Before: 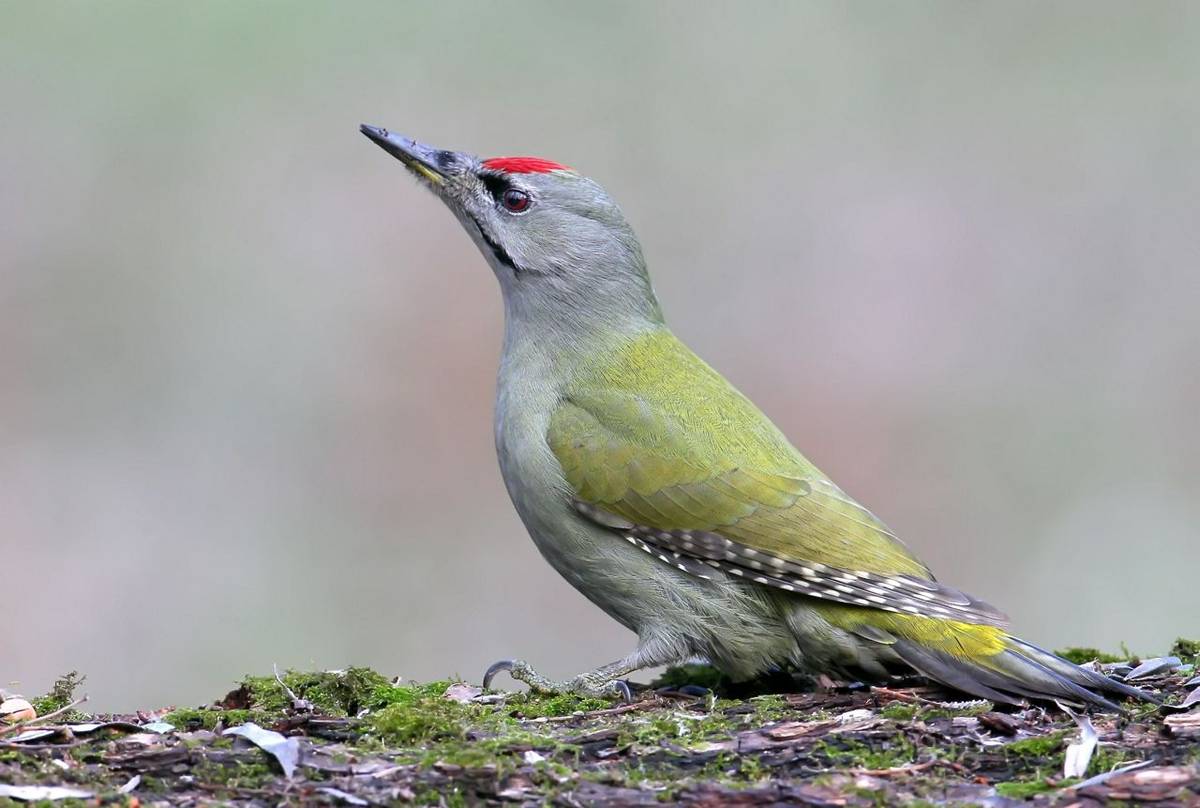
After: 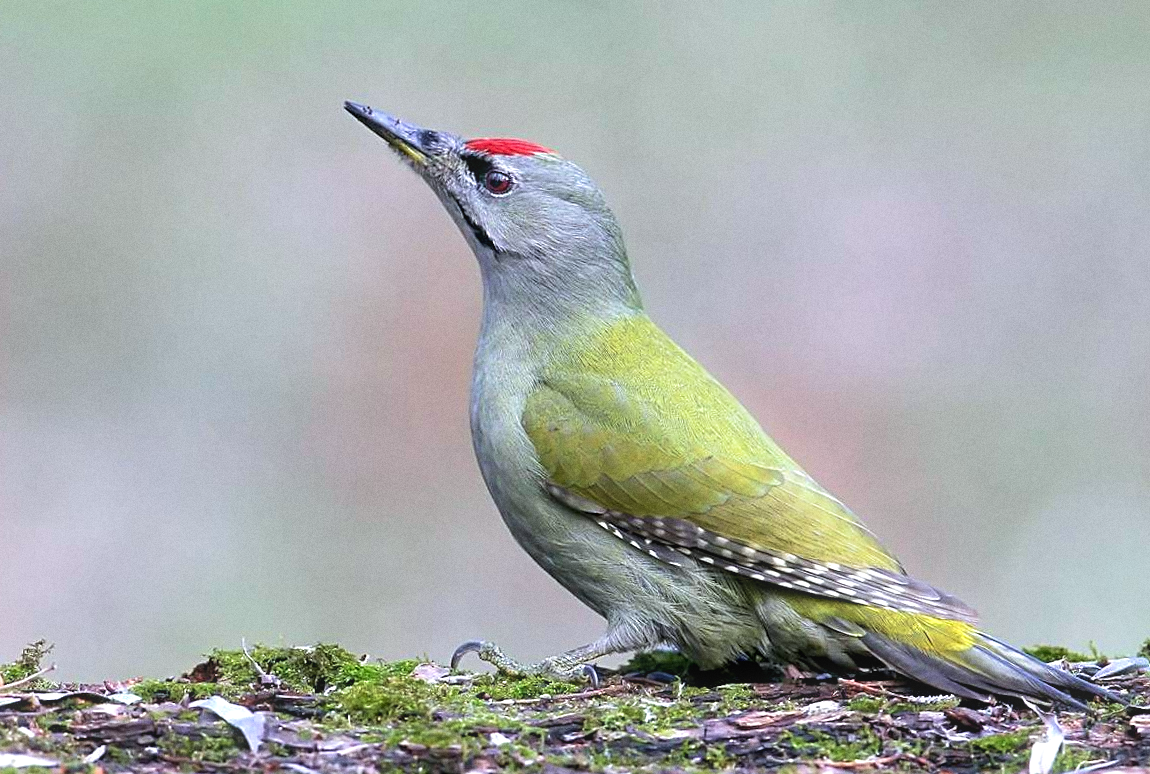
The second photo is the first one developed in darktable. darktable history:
local contrast: highlights 100%, shadows 100%, detail 120%, midtone range 0.2
exposure: exposure 0.2 EV, compensate highlight preservation false
white balance: red 0.982, blue 1.018
sharpen: on, module defaults
velvia: on, module defaults
bloom: size 5%, threshold 95%, strength 15%
grain: coarseness 7.08 ISO, strength 21.67%, mid-tones bias 59.58%
crop and rotate: angle -1.69°
